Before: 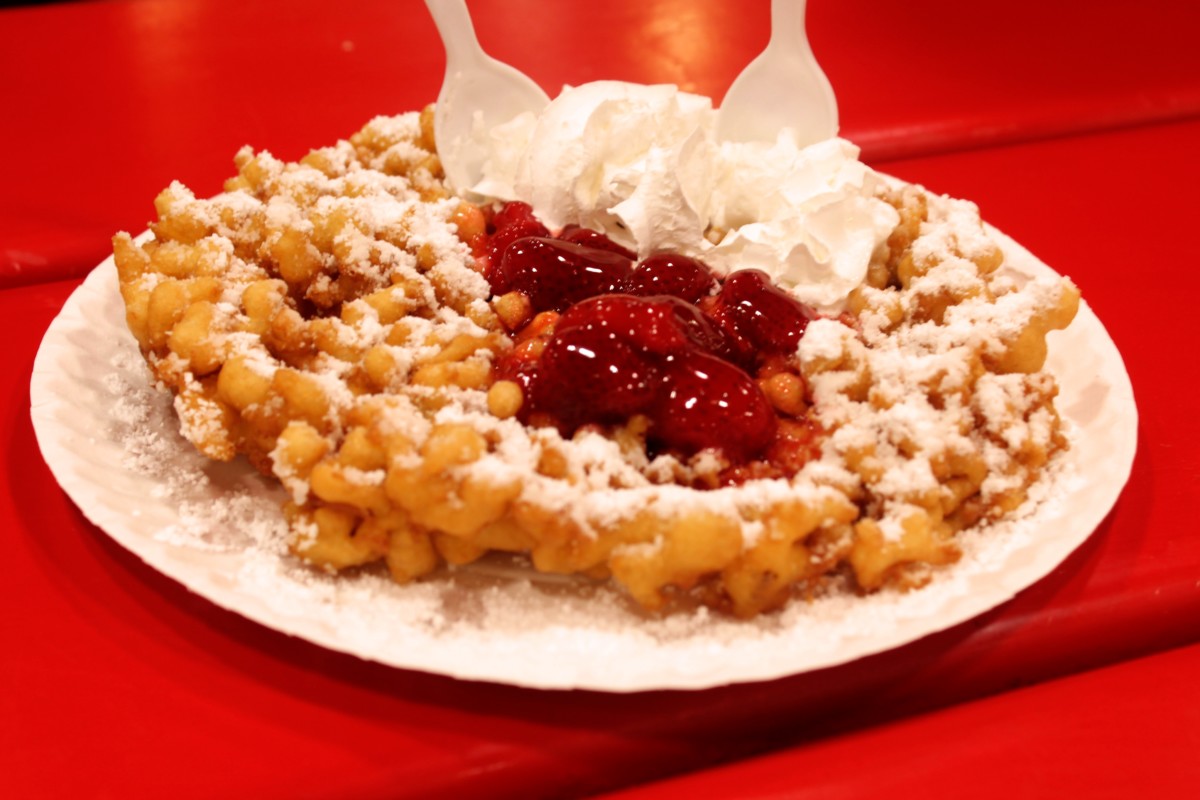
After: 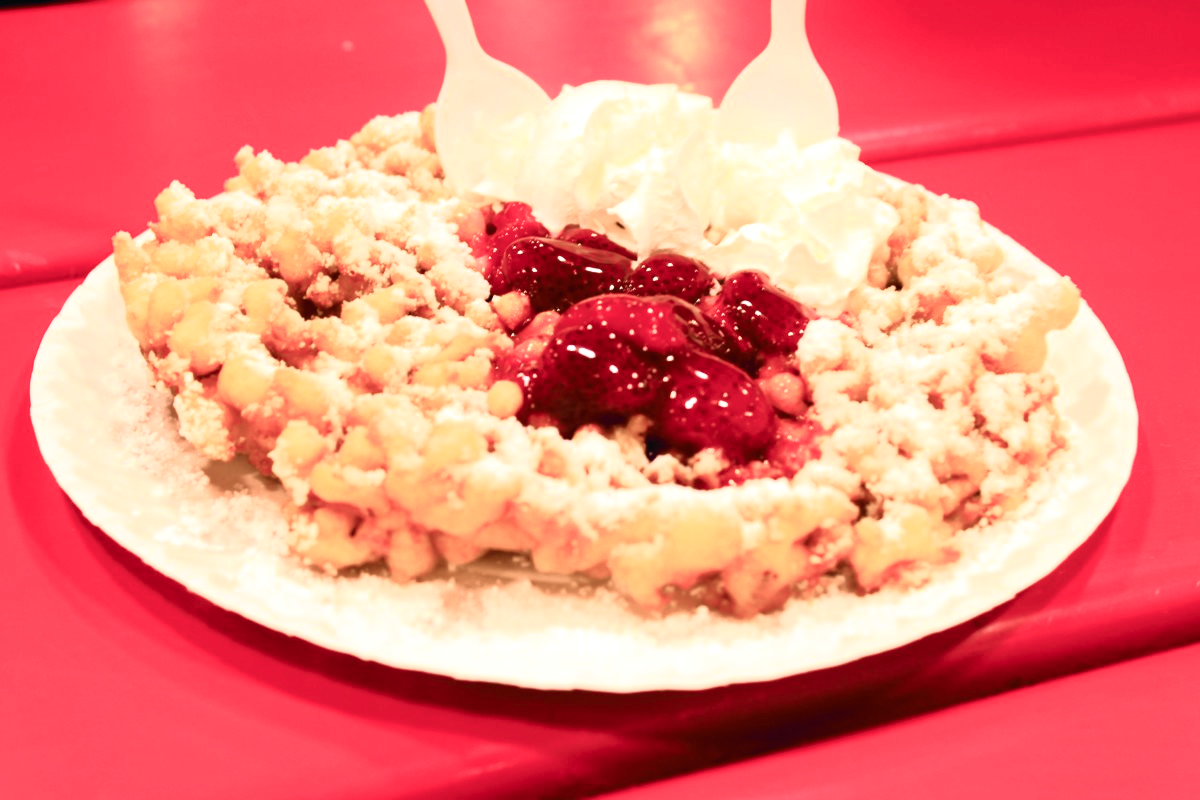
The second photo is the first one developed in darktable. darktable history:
tone curve: curves: ch0 [(0, 0) (0.081, 0.044) (0.192, 0.125) (0.283, 0.238) (0.416, 0.449) (0.495, 0.524) (0.686, 0.743) (0.826, 0.865) (0.978, 0.988)]; ch1 [(0, 0) (0.161, 0.092) (0.35, 0.33) (0.392, 0.392) (0.427, 0.426) (0.479, 0.472) (0.505, 0.497) (0.521, 0.514) (0.547, 0.568) (0.579, 0.597) (0.625, 0.627) (0.678, 0.733) (1, 1)]; ch2 [(0, 0) (0.346, 0.362) (0.404, 0.427) (0.502, 0.495) (0.531, 0.523) (0.549, 0.554) (0.582, 0.596) (0.629, 0.642) (0.717, 0.678) (1, 1)], color space Lab, independent channels, preserve colors none
contrast brightness saturation: contrast 0.39, brightness 0.53
